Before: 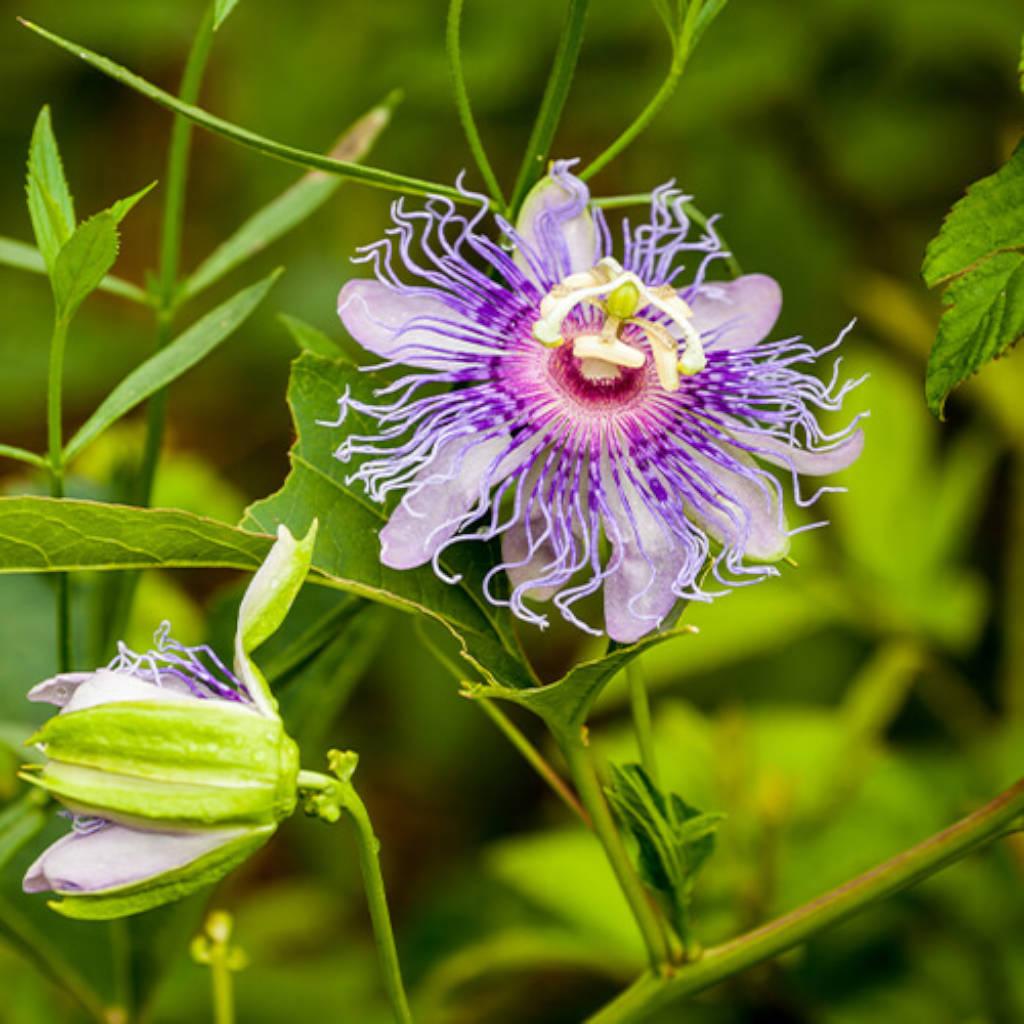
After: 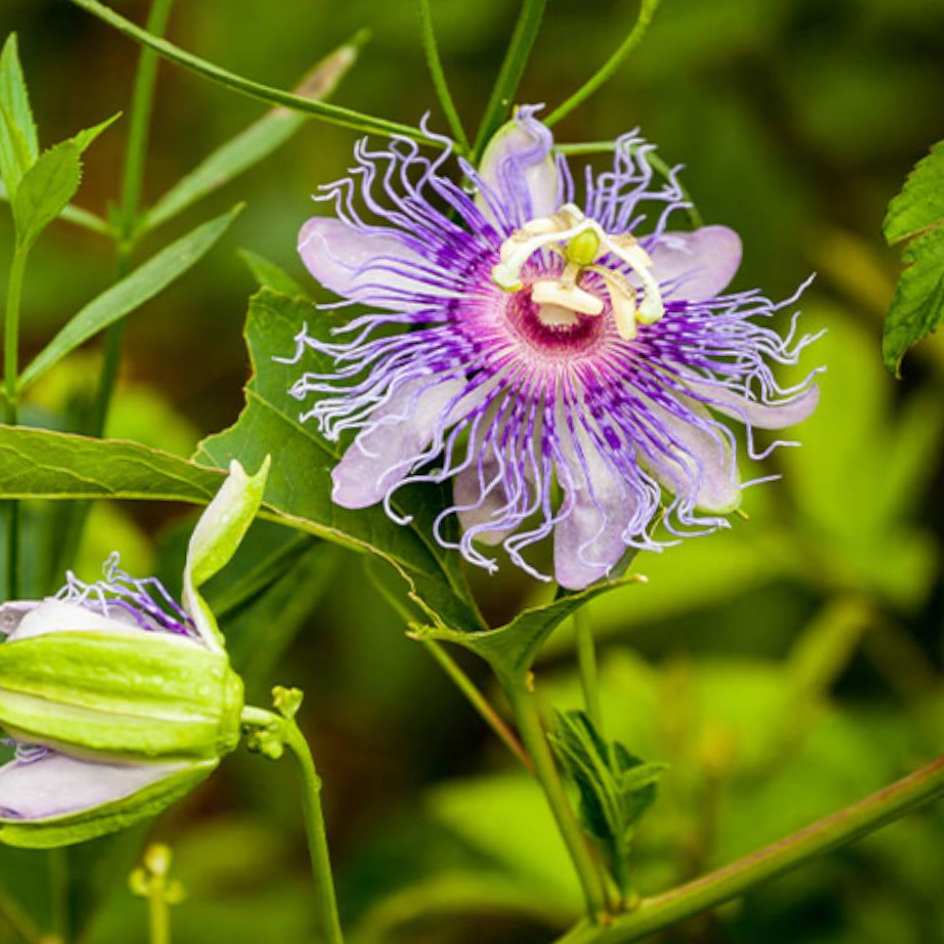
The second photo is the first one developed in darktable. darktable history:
white balance: emerald 1
crop and rotate: angle -1.96°, left 3.097%, top 4.154%, right 1.586%, bottom 0.529%
